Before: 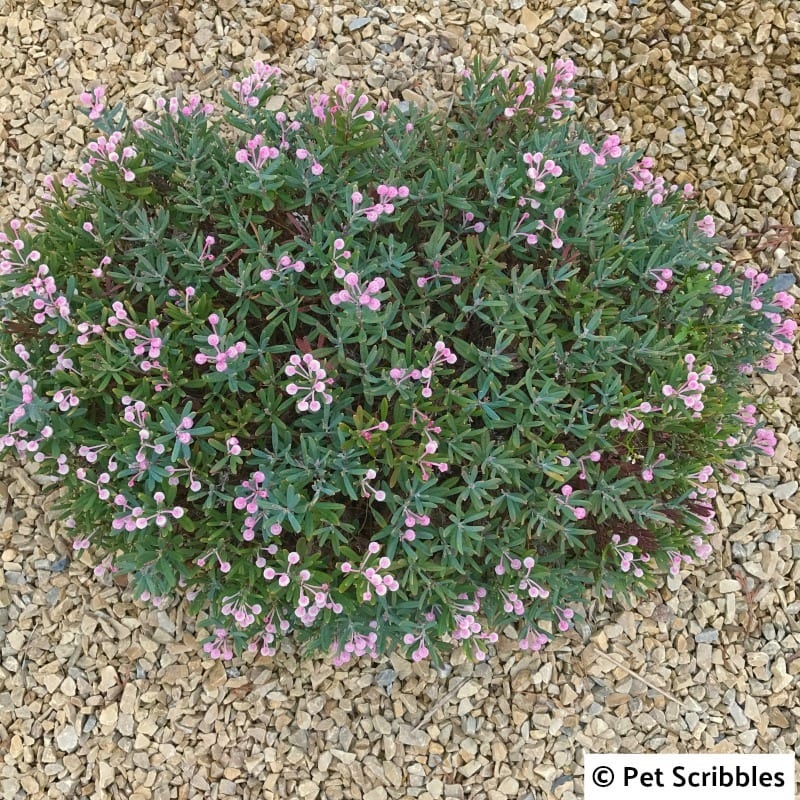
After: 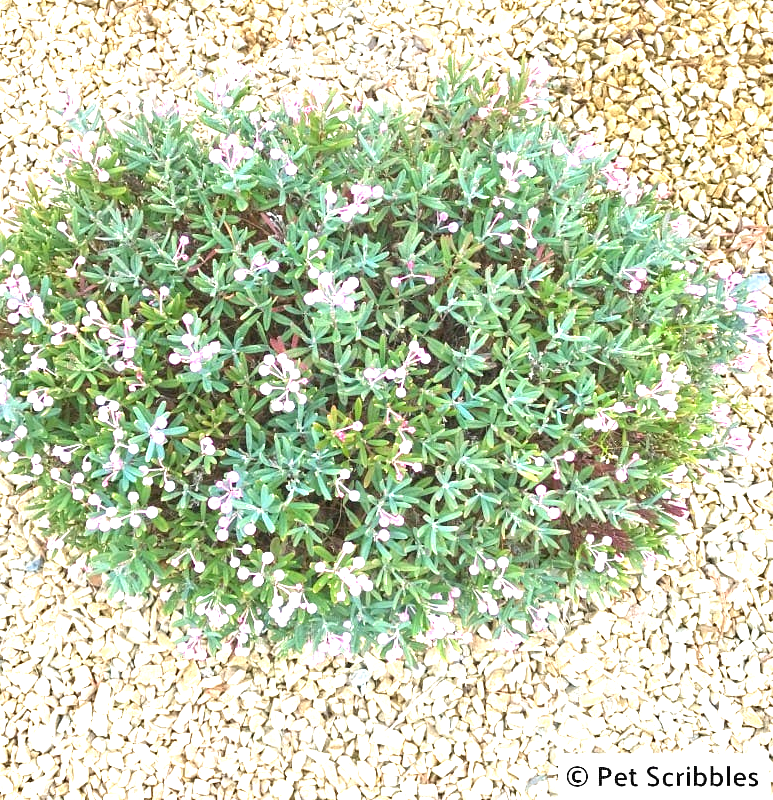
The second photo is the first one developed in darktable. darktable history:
crop and rotate: left 3.364%
exposure: black level correction 0, exposure 1.879 EV, compensate exposure bias true, compensate highlight preservation false
